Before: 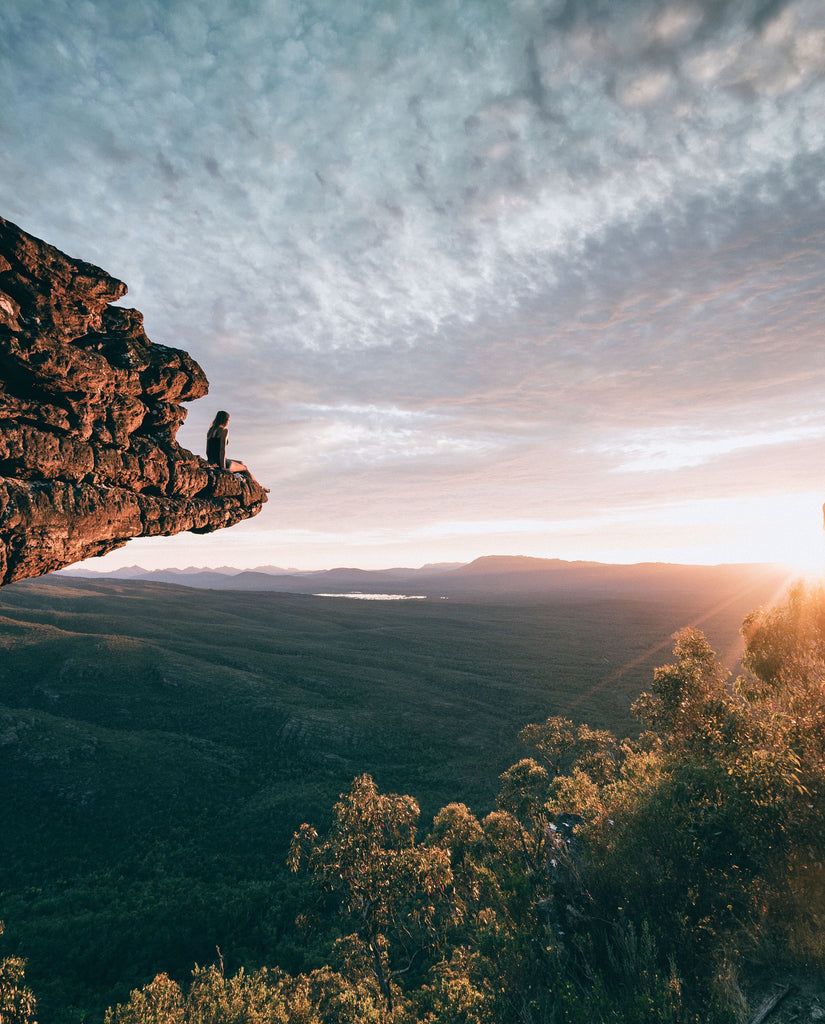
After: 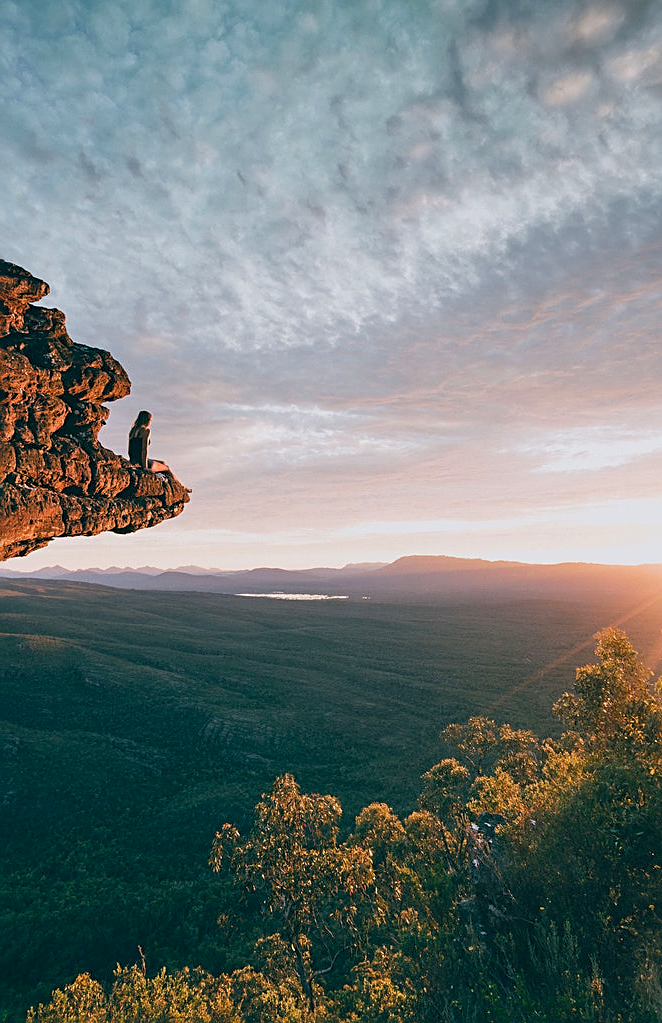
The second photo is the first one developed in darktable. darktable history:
sharpen: on, module defaults
crop and rotate: left 9.541%, right 10.181%
color balance rgb: perceptual saturation grading › global saturation 25.849%, contrast -10.388%
